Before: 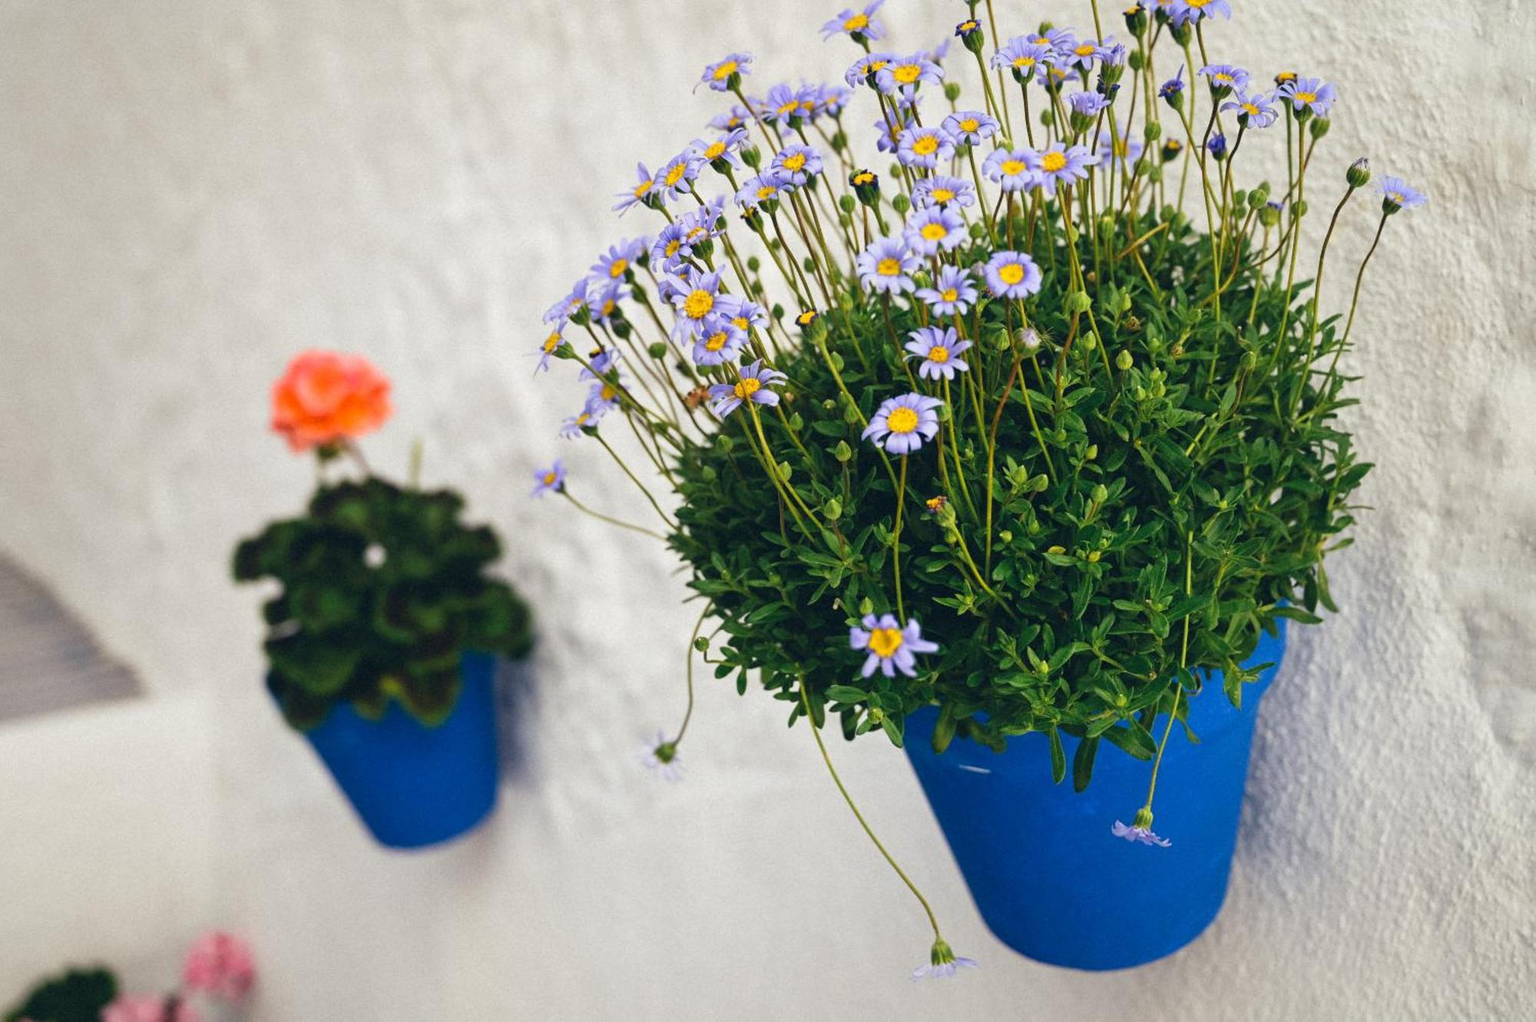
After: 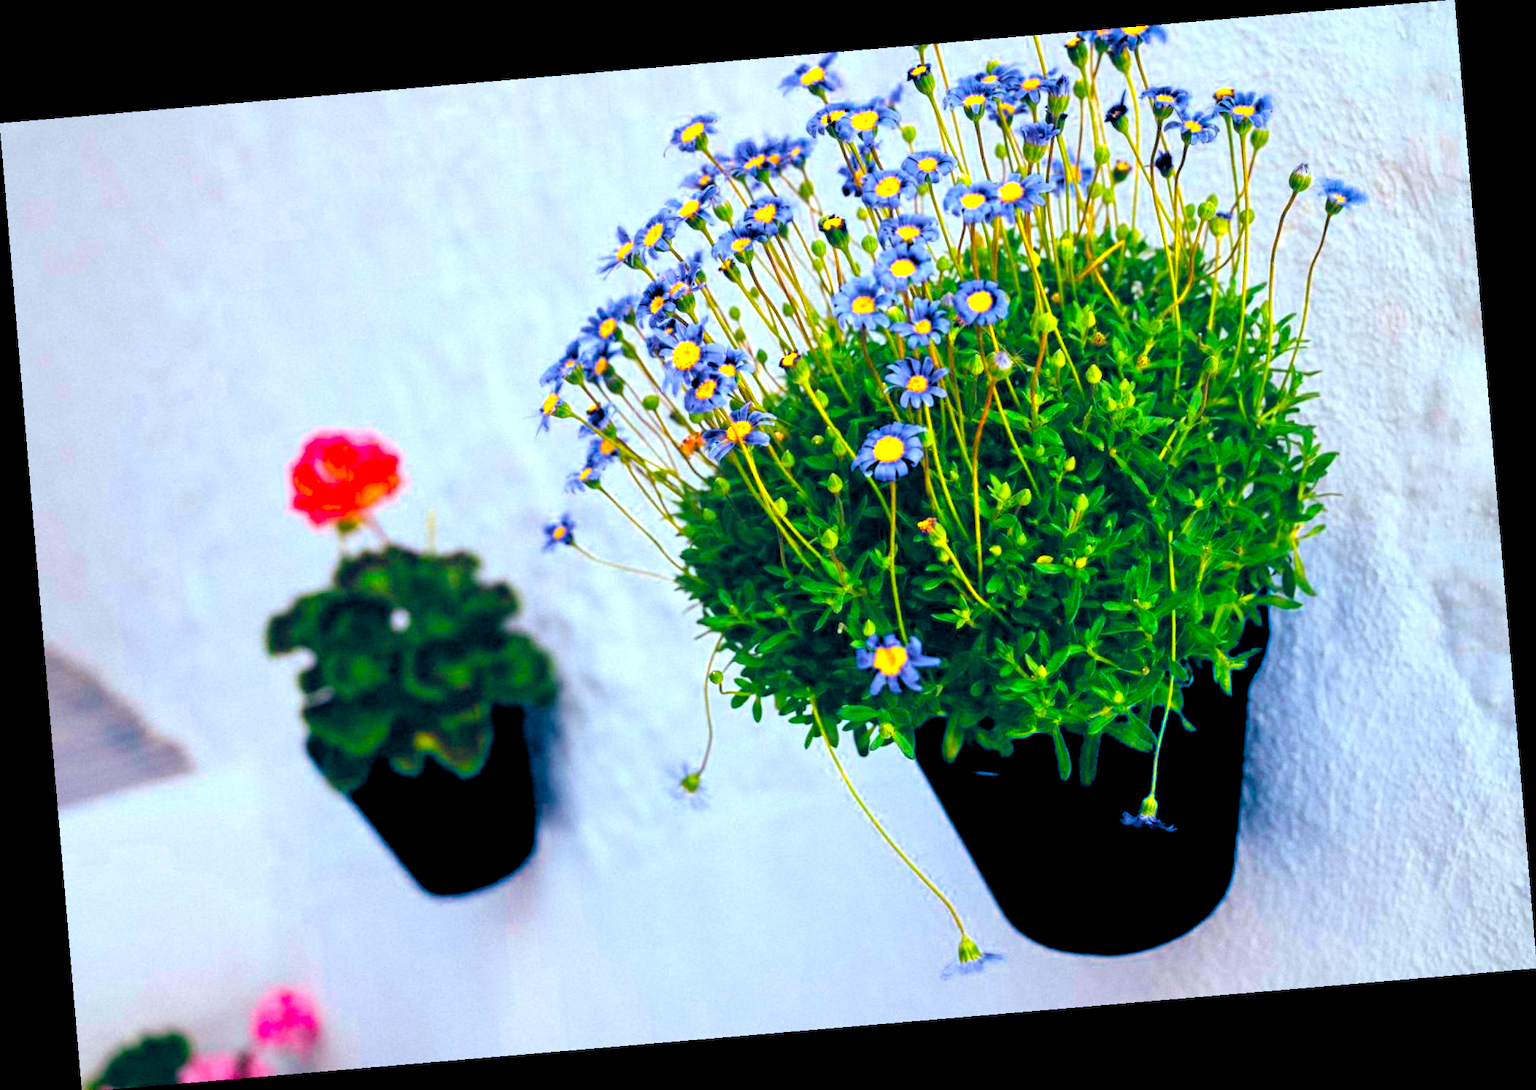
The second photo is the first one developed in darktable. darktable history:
color calibration: output R [1.422, -0.35, -0.252, 0], output G [-0.238, 1.259, -0.084, 0], output B [-0.081, -0.196, 1.58, 0], output brightness [0.49, 0.671, -0.57, 0], illuminant same as pipeline (D50), adaptation none (bypass), saturation algorithm version 1 (2020)
rotate and perspective: rotation -4.86°, automatic cropping off
color balance rgb: perceptual saturation grading › global saturation 25%, global vibrance 20%
